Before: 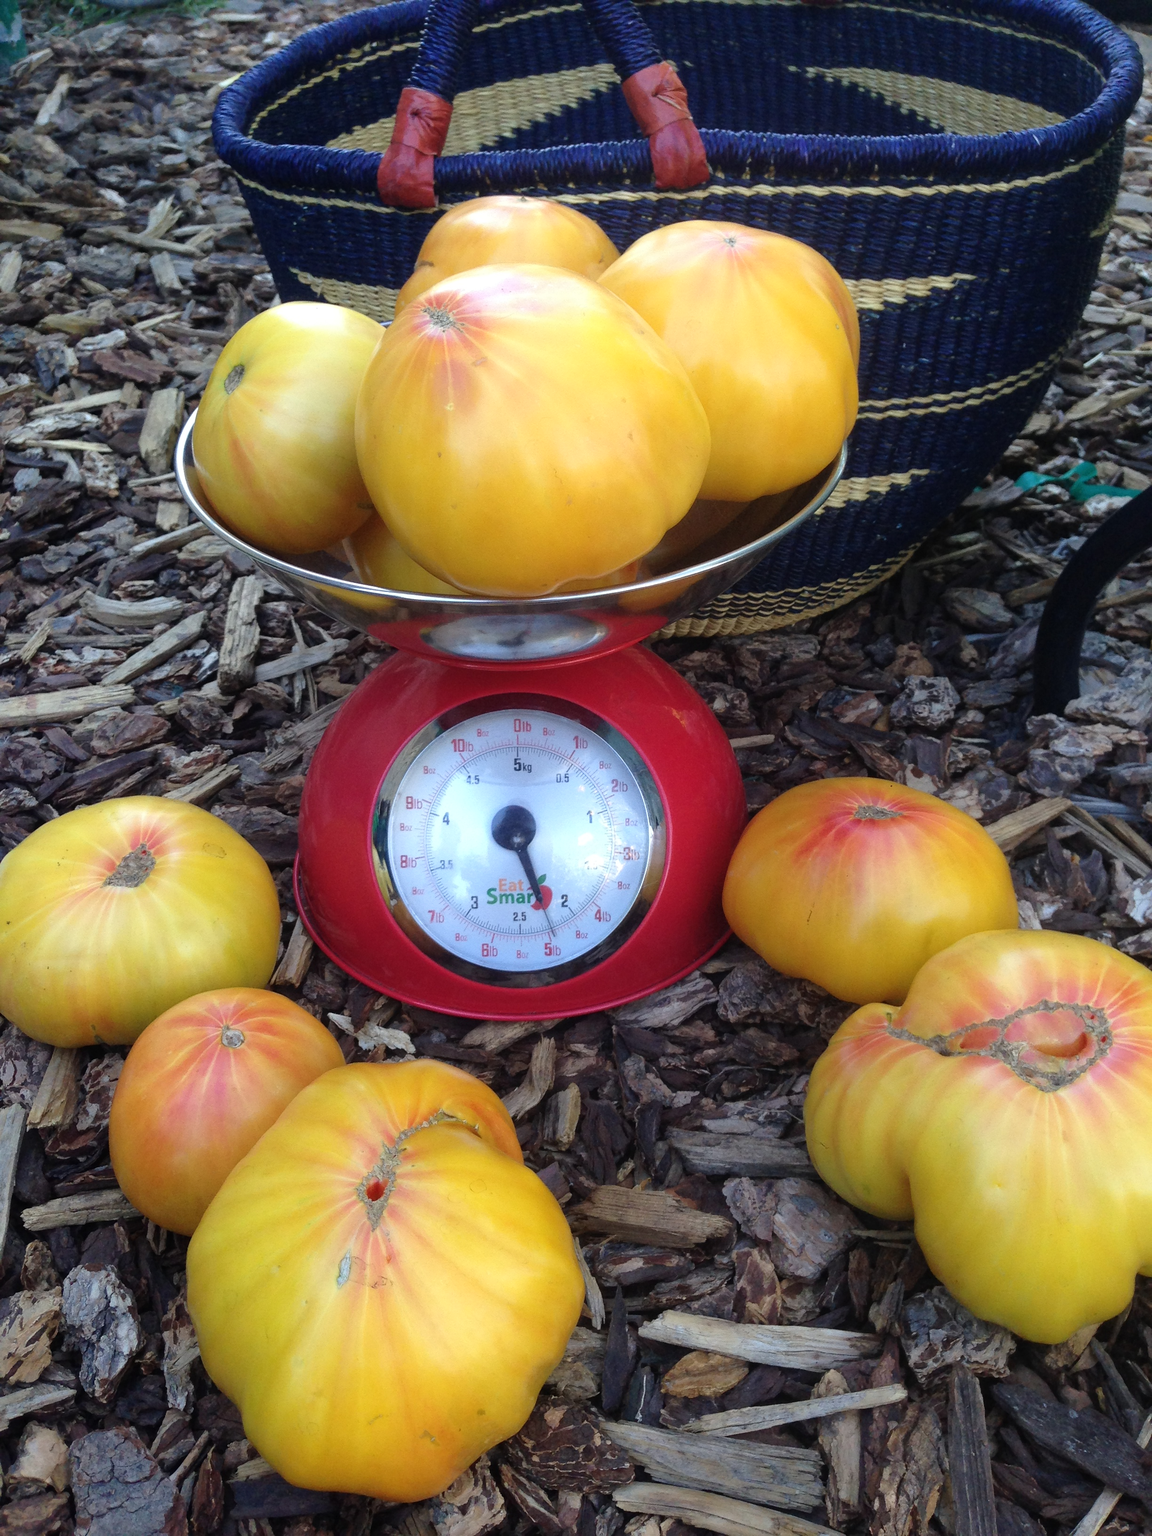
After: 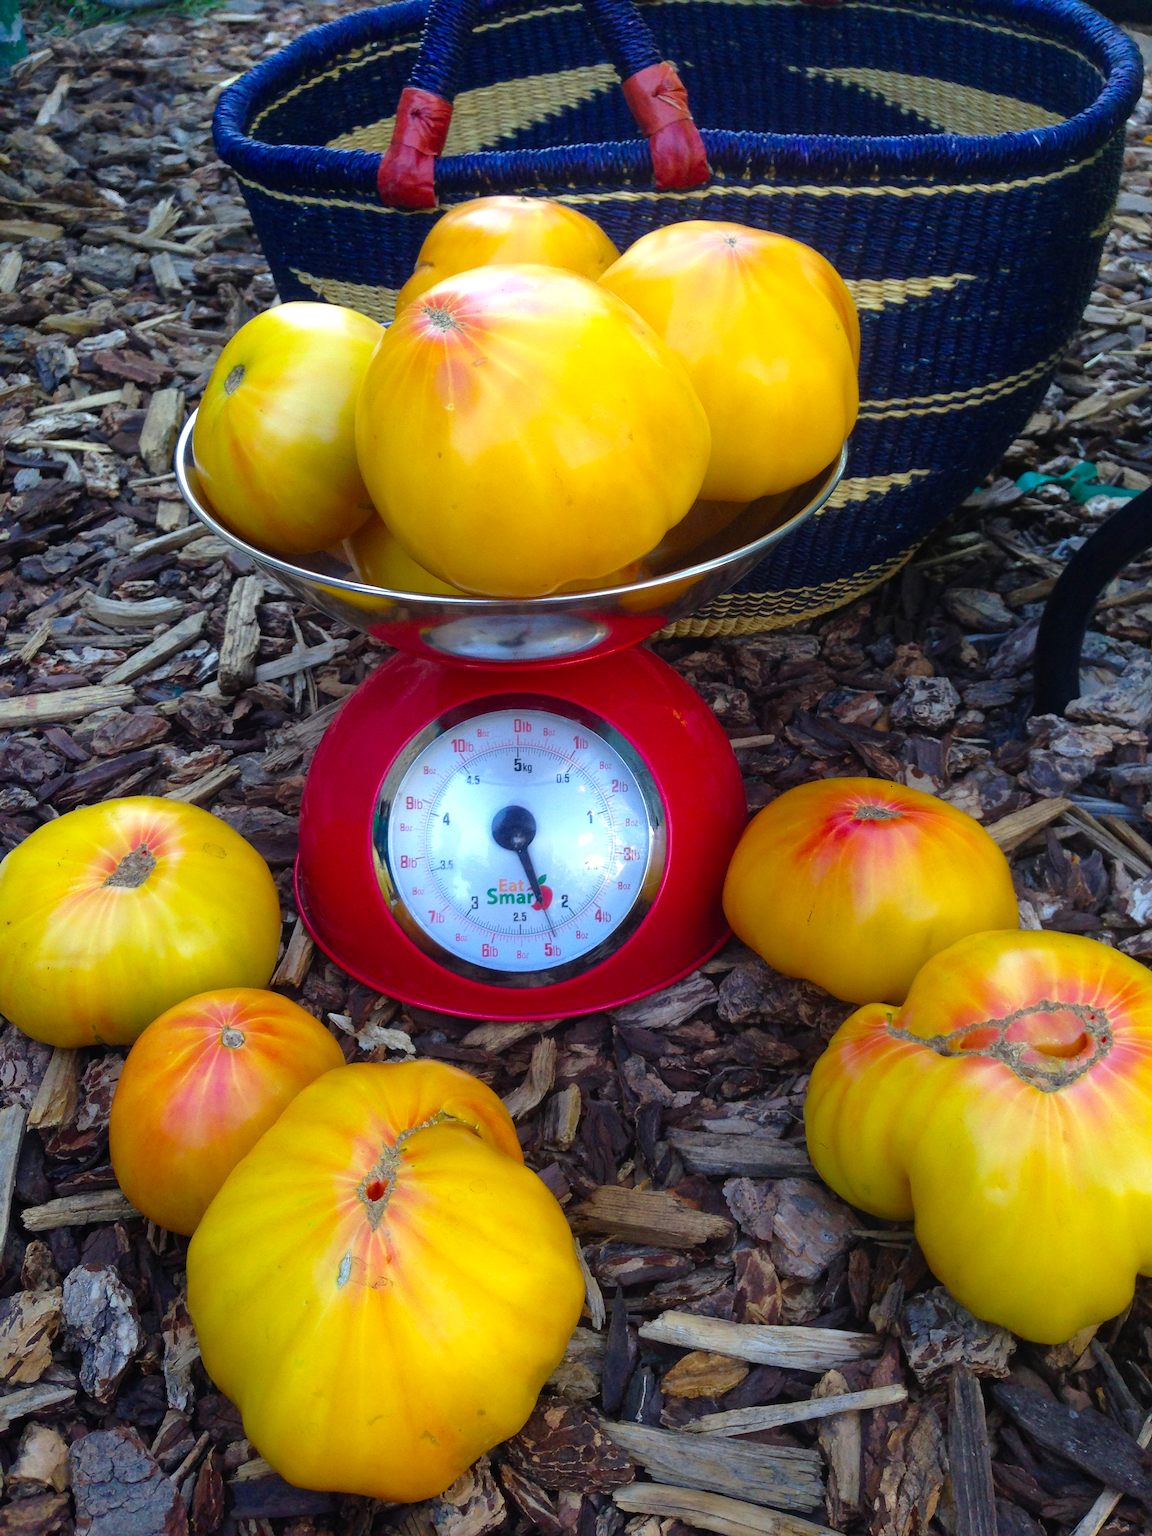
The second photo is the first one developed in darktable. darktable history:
color balance rgb: linear chroma grading › global chroma 15%, perceptual saturation grading › global saturation 30%
base curve: curves: ch0 [(0, 0) (0.303, 0.277) (1, 1)]
shadows and highlights: shadows 12, white point adjustment 1.2, highlights -0.36, soften with gaussian
